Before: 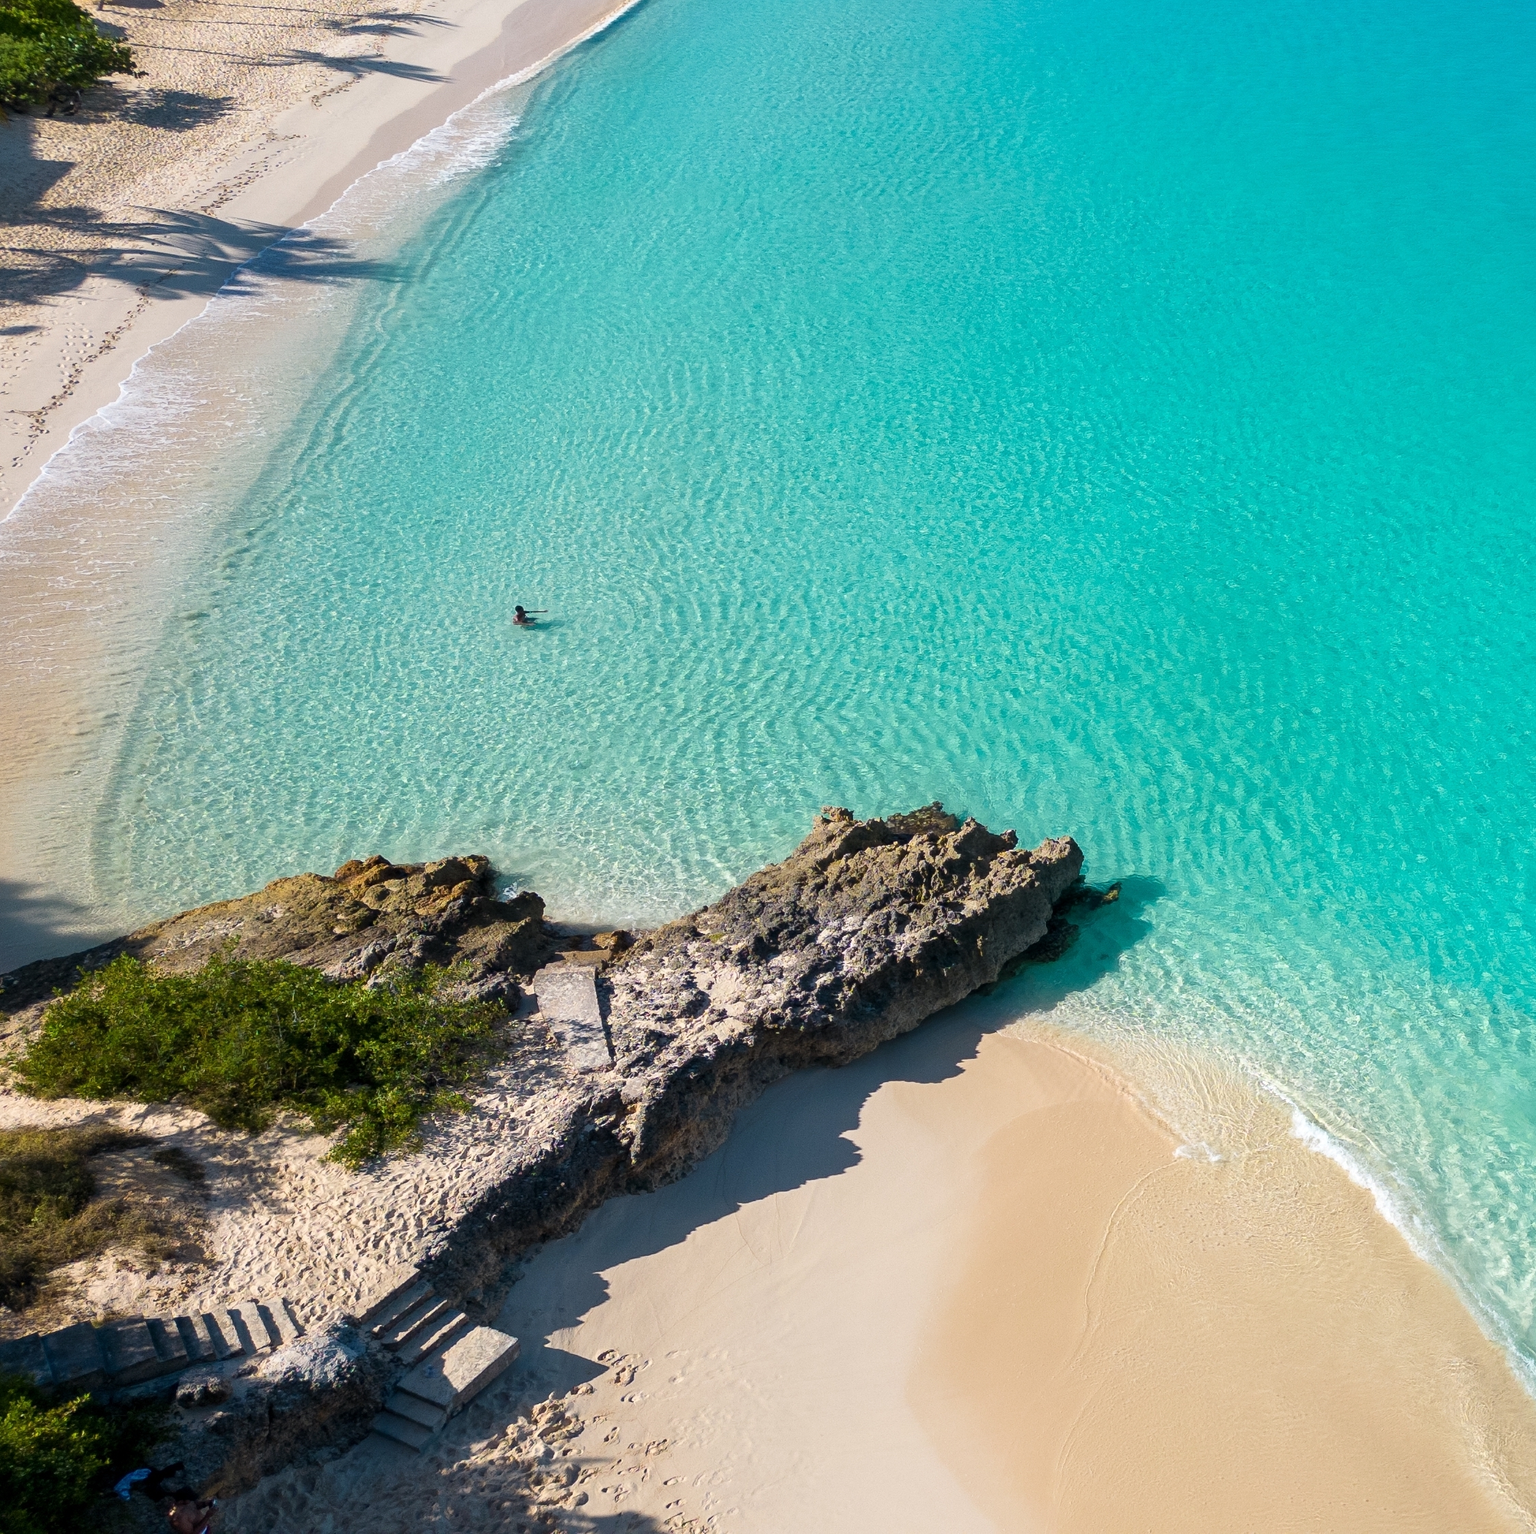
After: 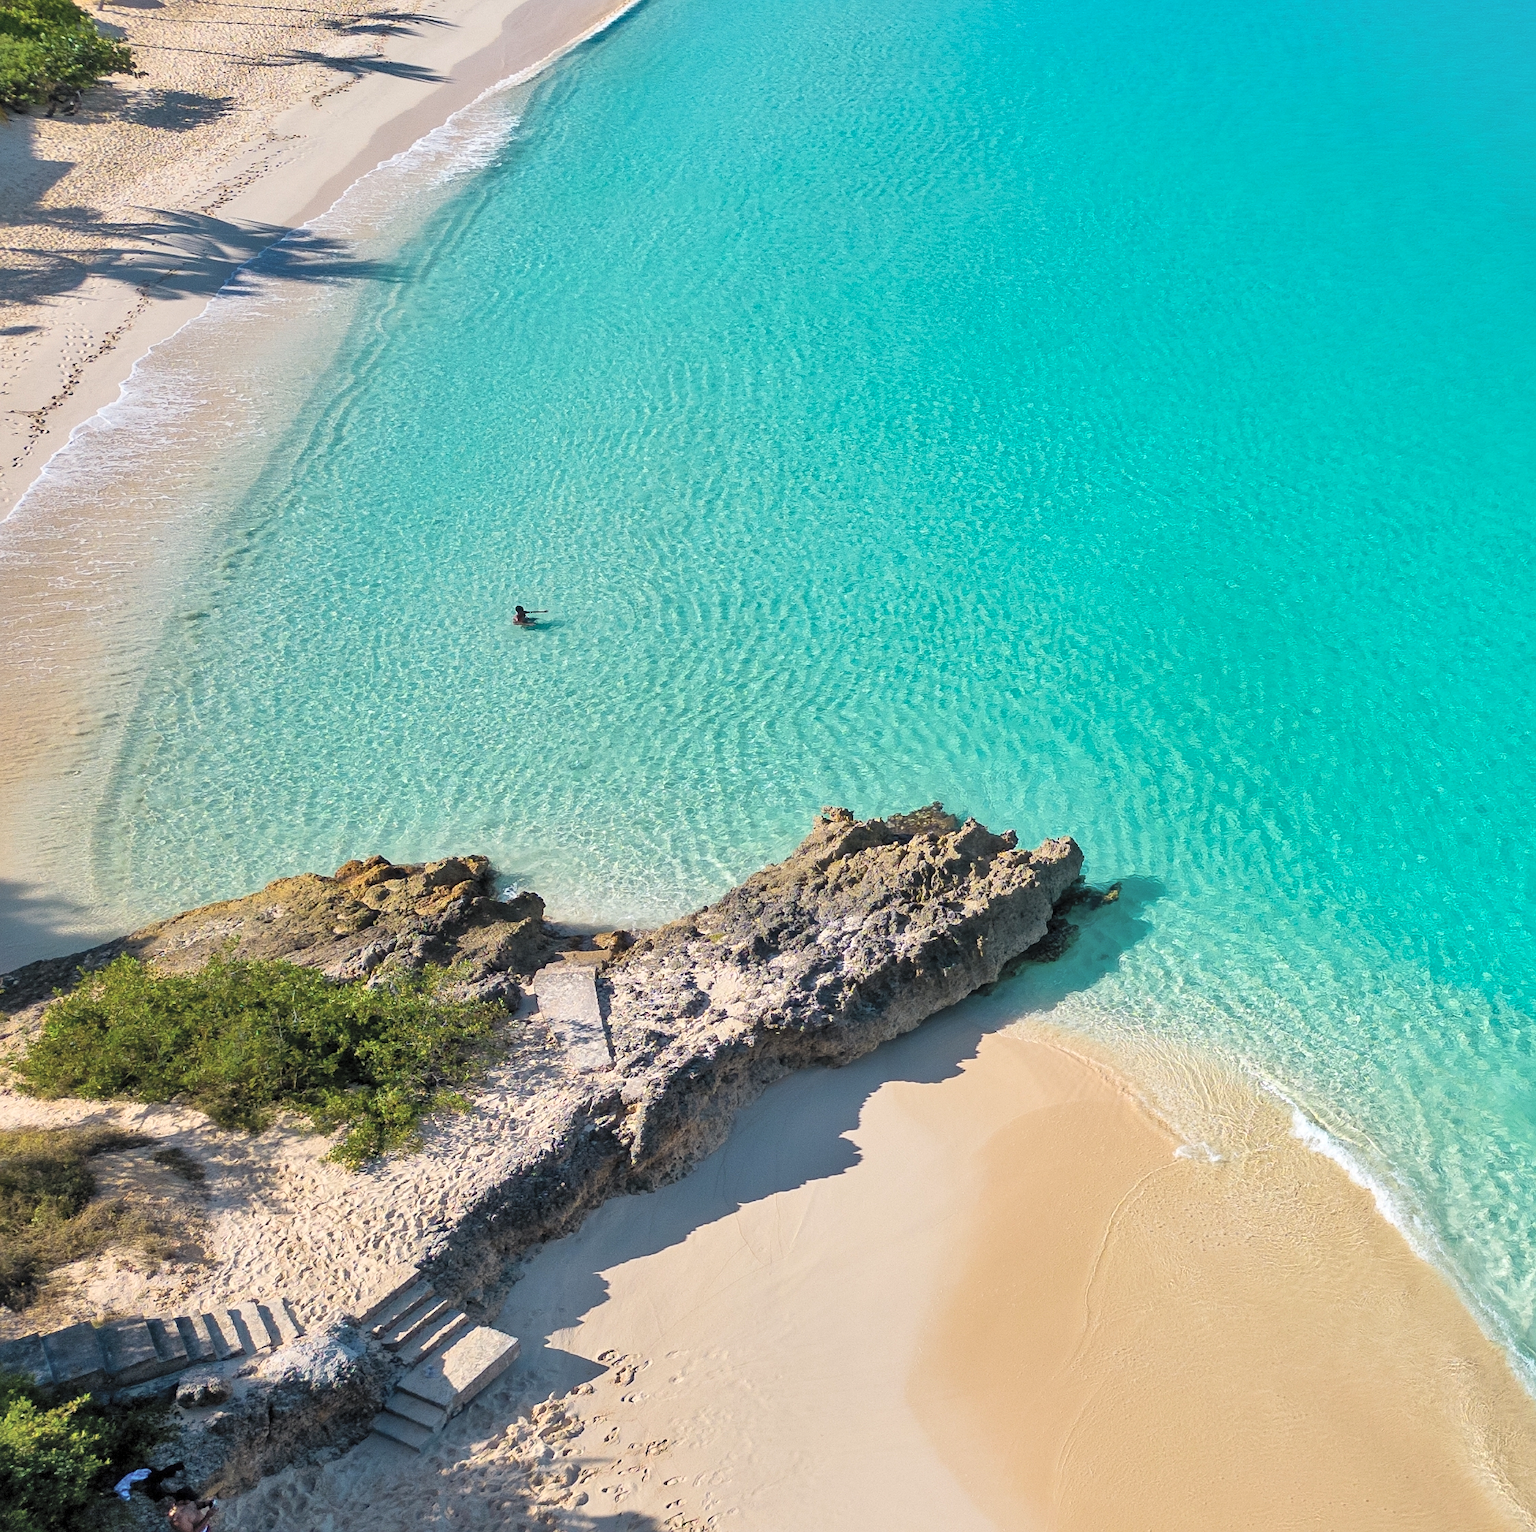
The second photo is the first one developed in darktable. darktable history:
crop: bottom 0.068%
contrast brightness saturation: brightness 0.273
shadows and highlights: soften with gaussian
sharpen: amount 0.213
